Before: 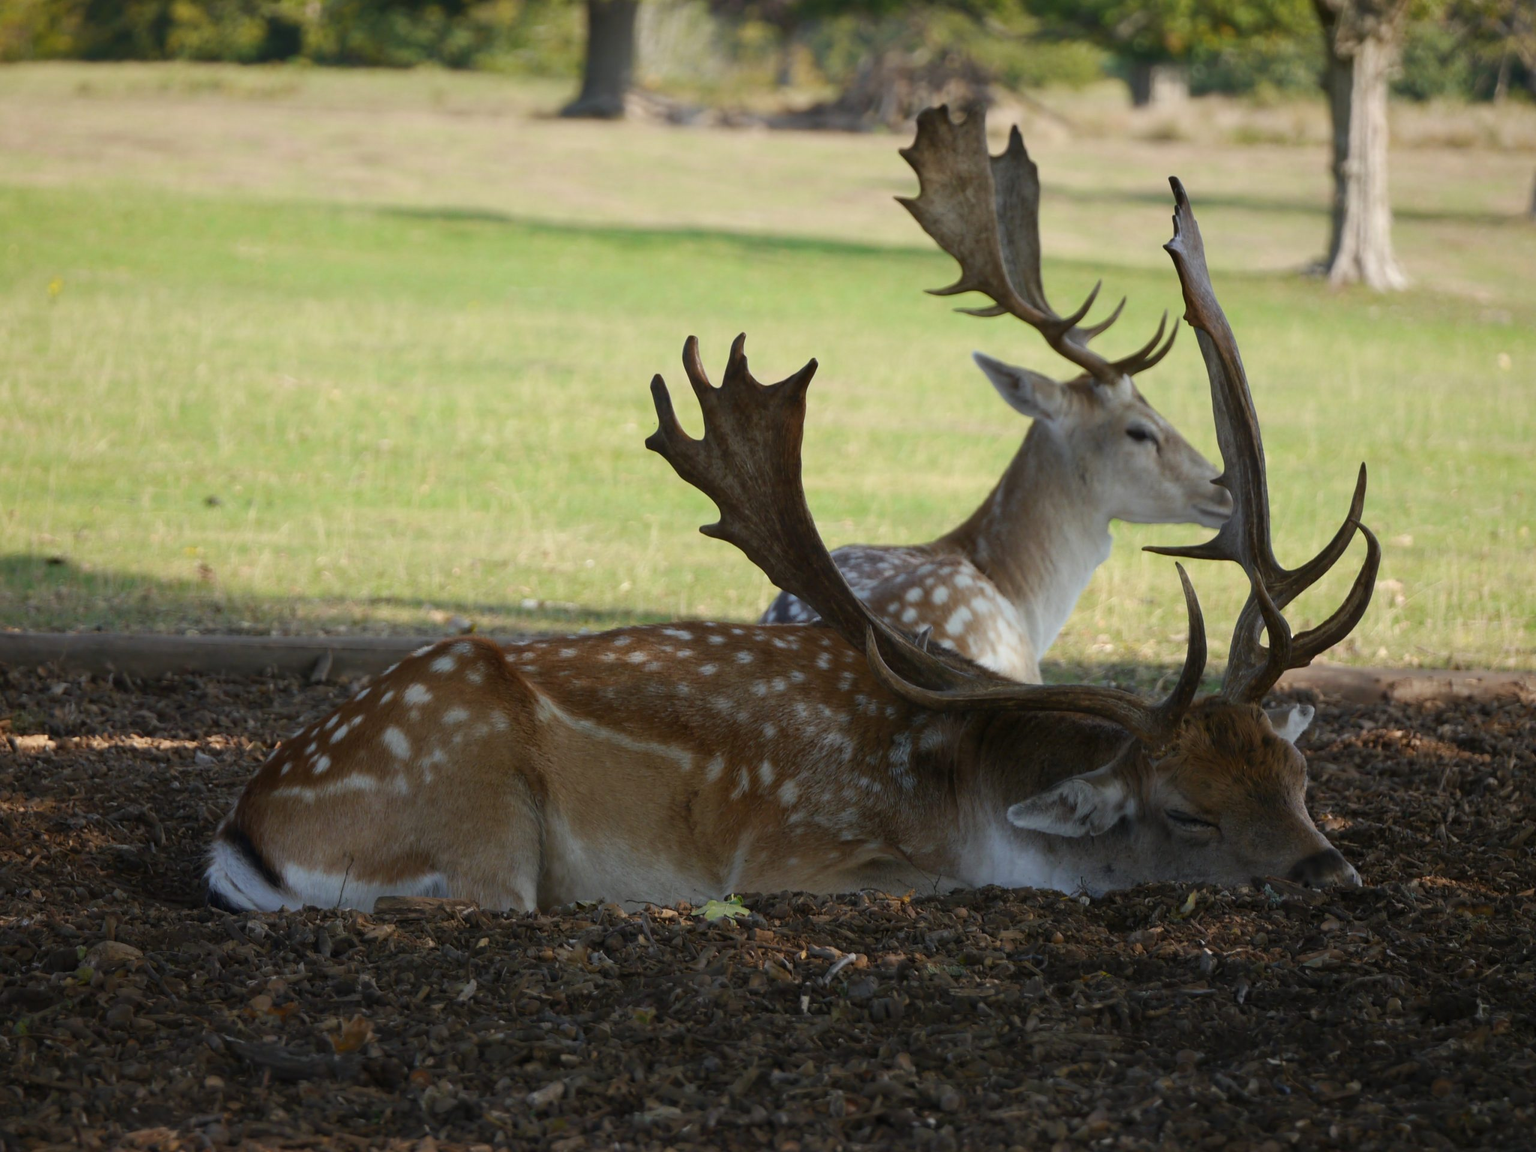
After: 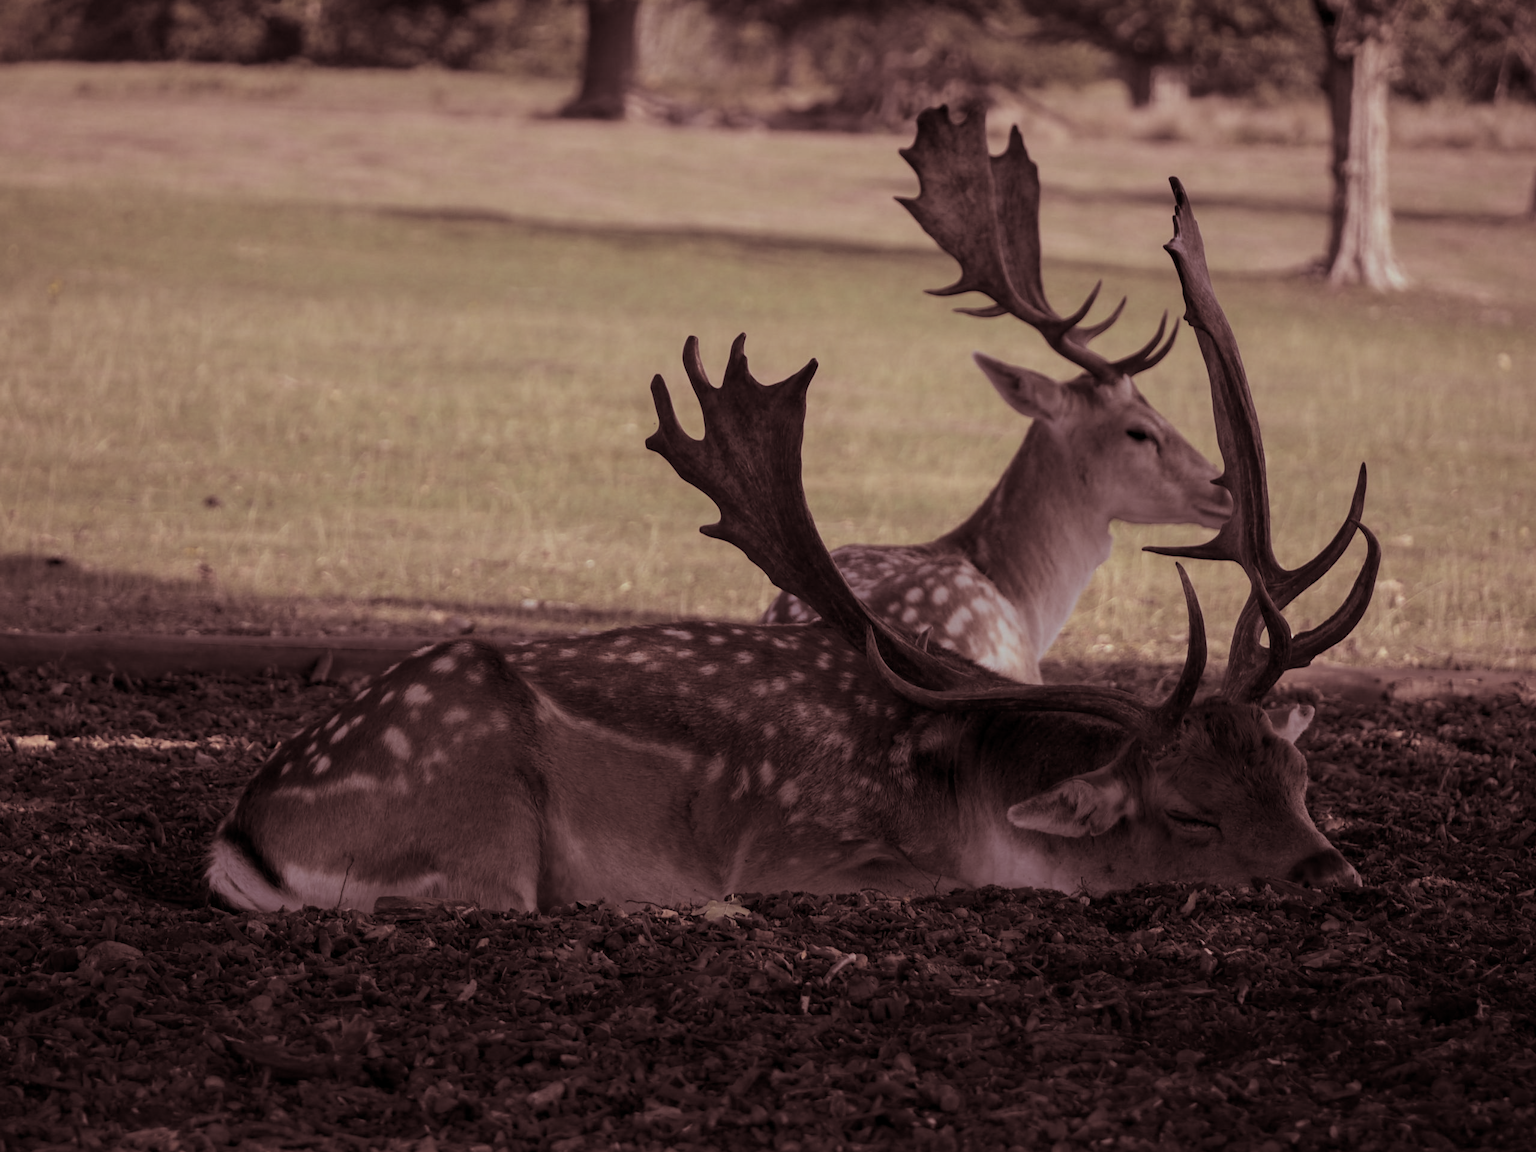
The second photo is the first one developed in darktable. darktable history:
tone equalizer: on, module defaults
local contrast: on, module defaults
split-toning: shadows › saturation 0.3, highlights › hue 180°, highlights › saturation 0.3, compress 0%
exposure: black level correction 0, exposure -0.721 EV, compensate highlight preservation false
